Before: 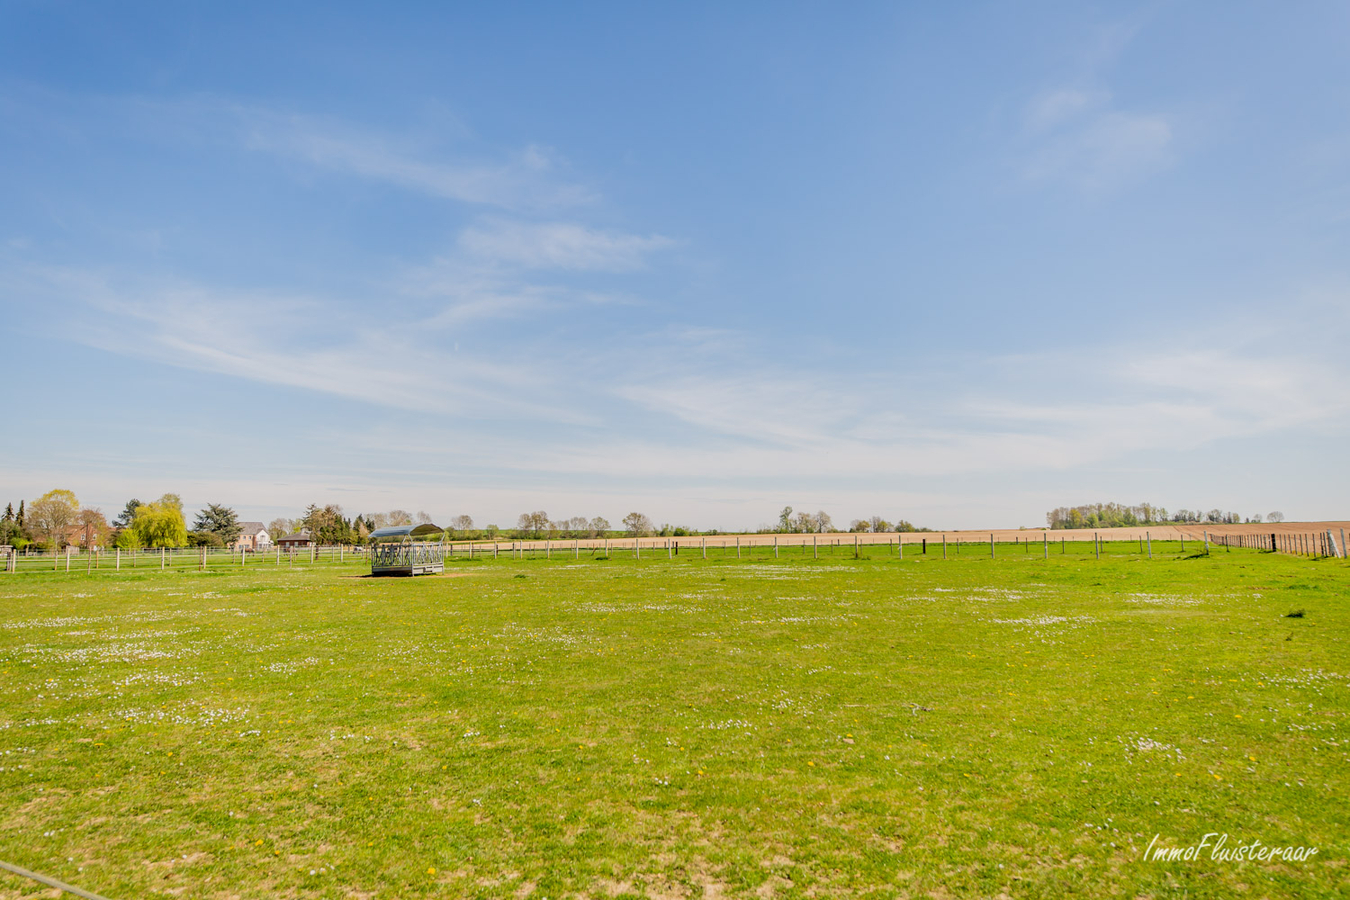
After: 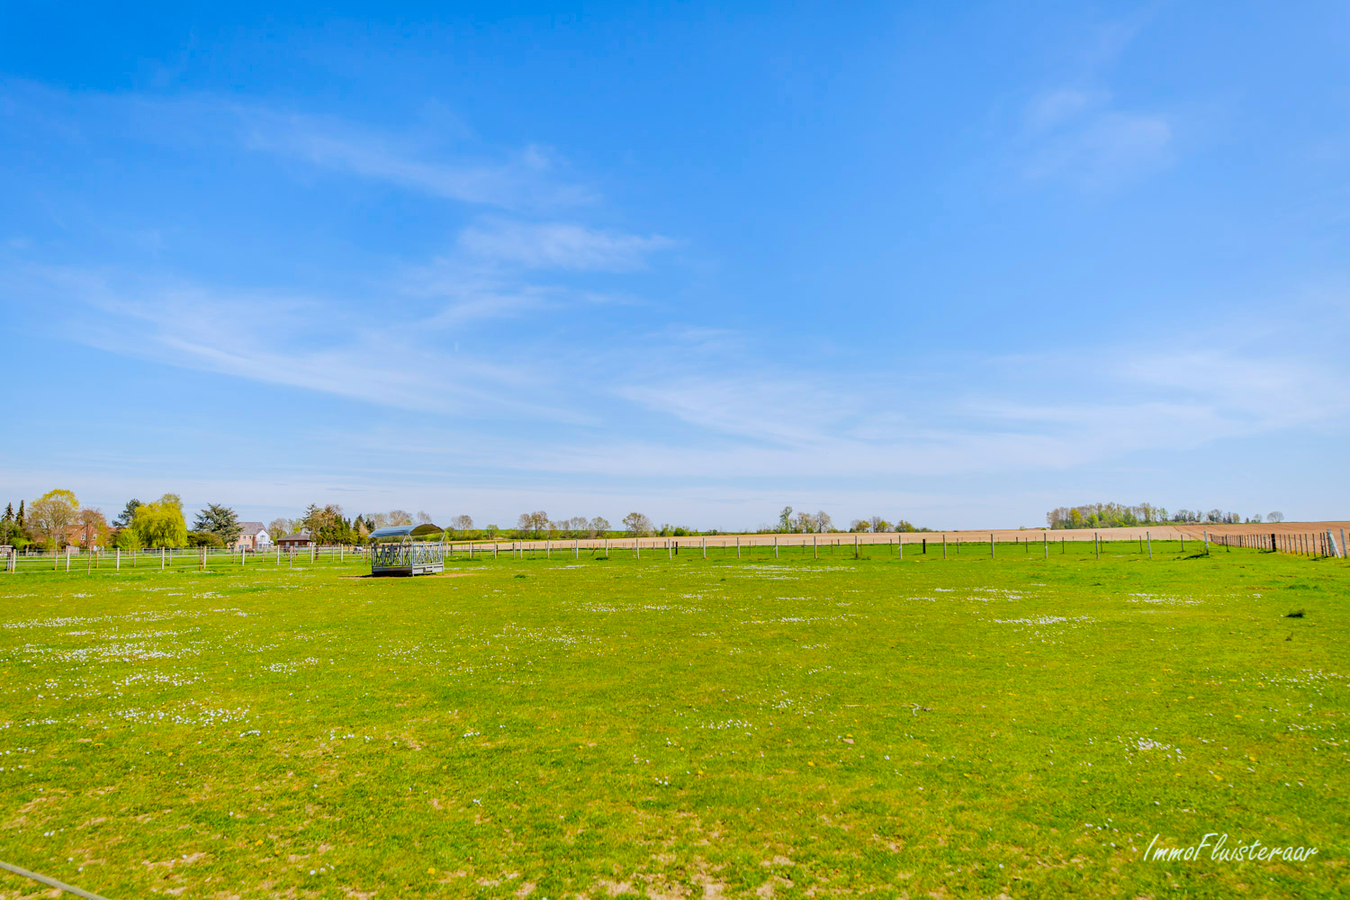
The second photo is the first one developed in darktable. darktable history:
color balance rgb: perceptual saturation grading › global saturation 30%, global vibrance 20%
color calibration: x 0.37, y 0.382, temperature 4313.32 K
